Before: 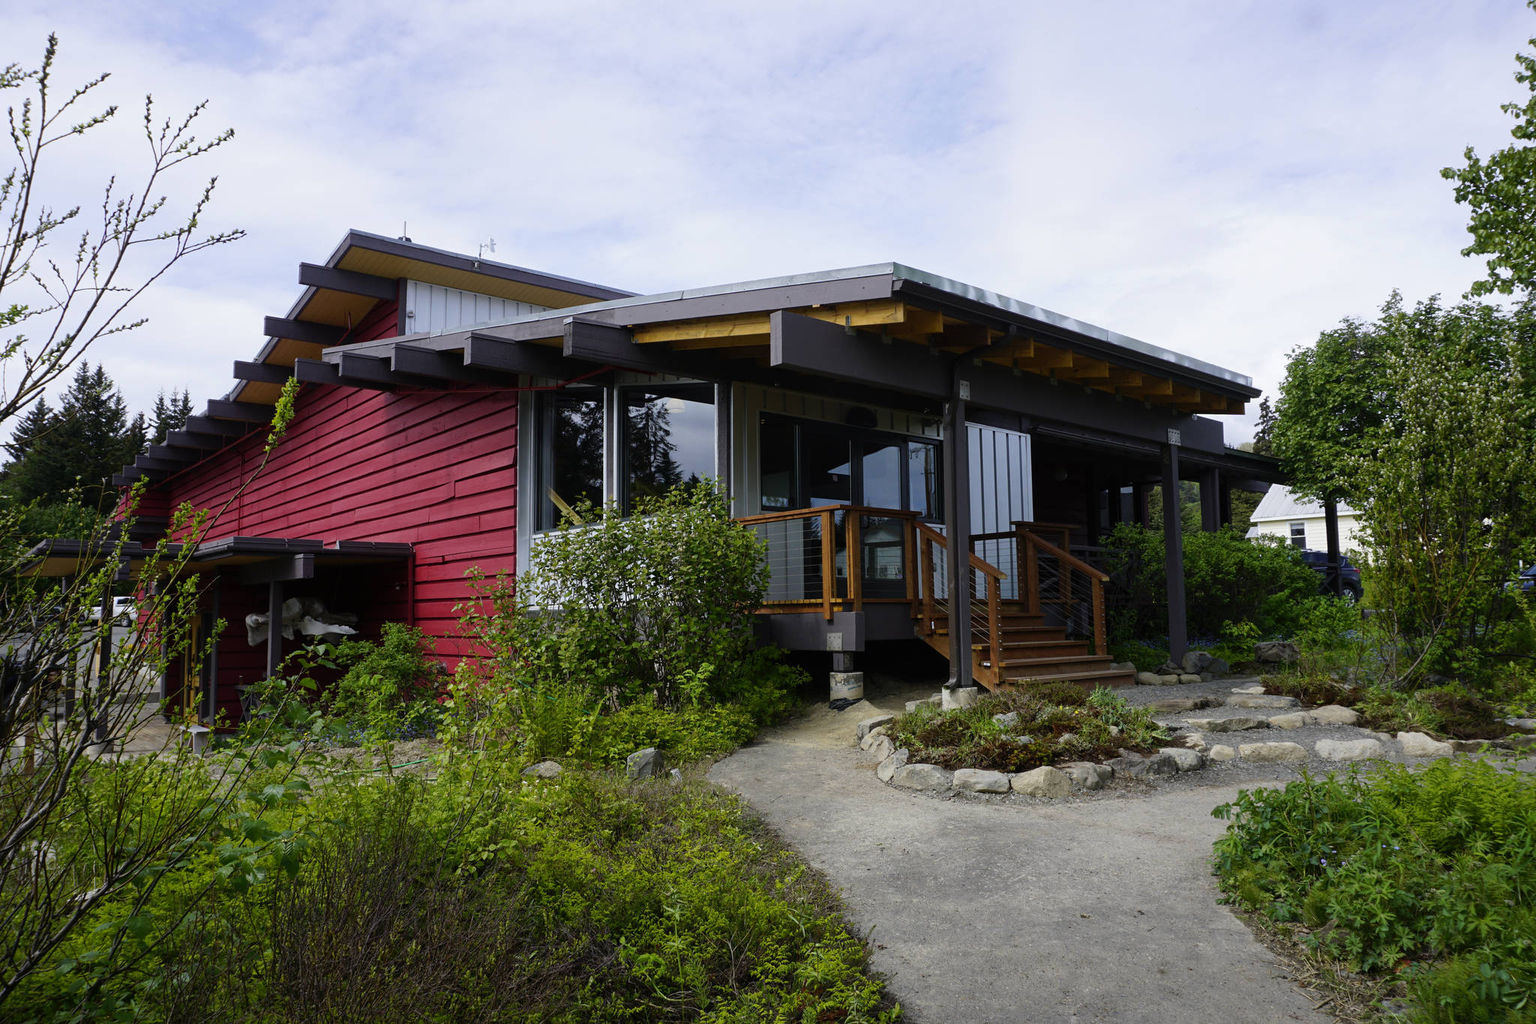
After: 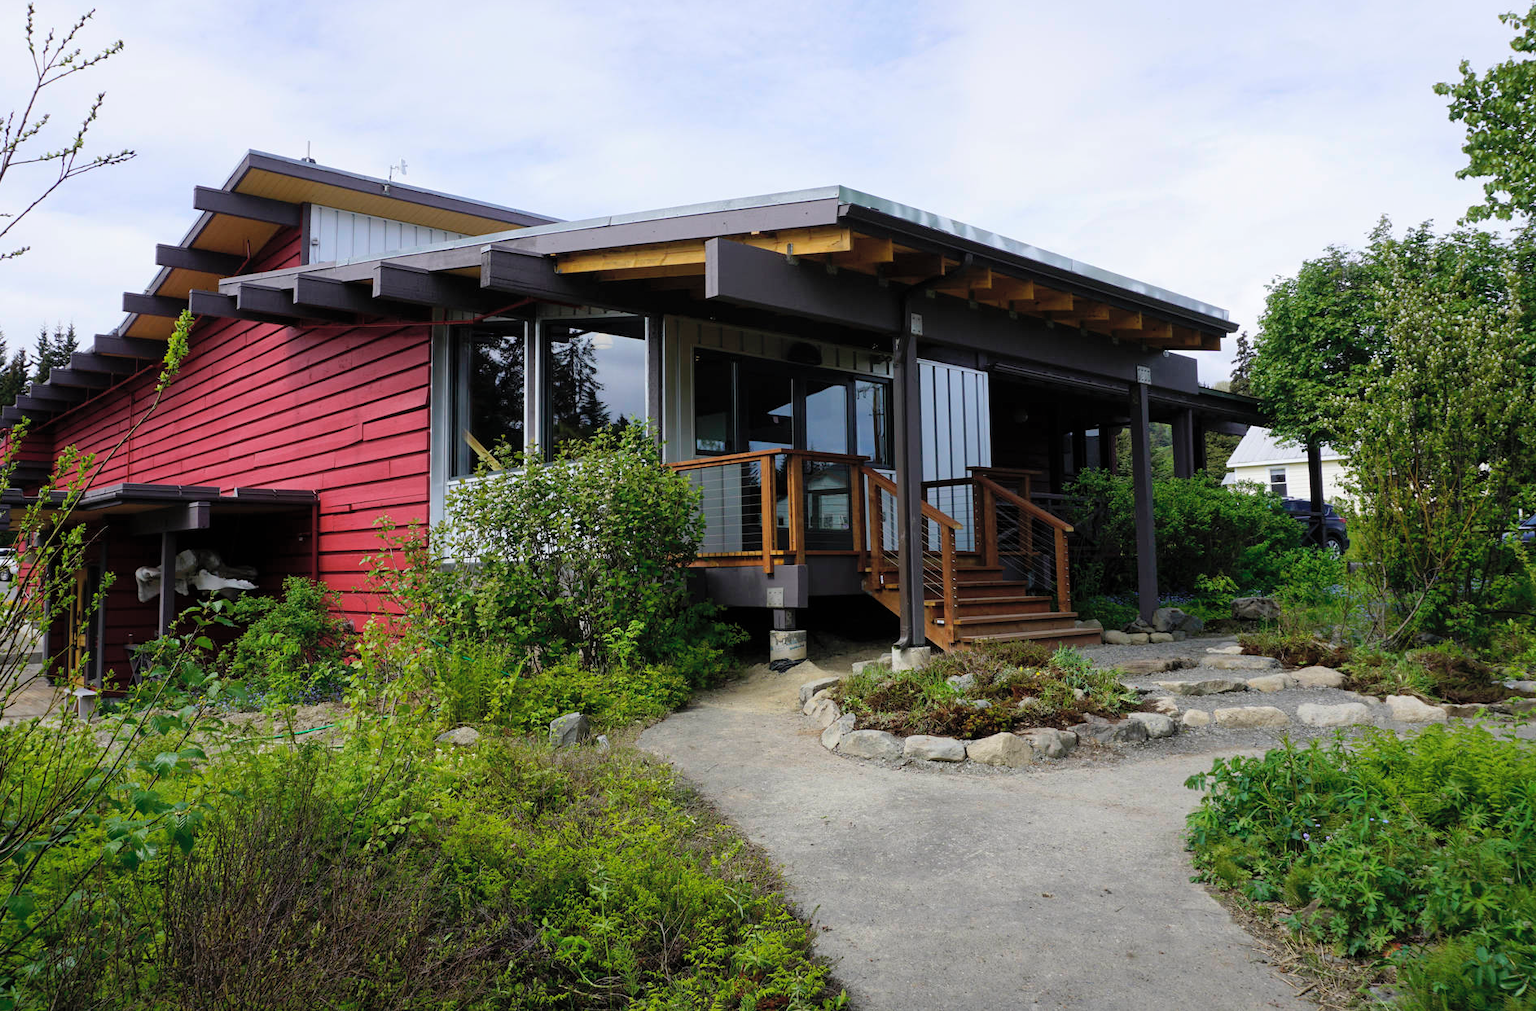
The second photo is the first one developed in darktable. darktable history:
contrast equalizer: y [[0.5 ×6], [0.5 ×6], [0.5, 0.5, 0.501, 0.545, 0.707, 0.863], [0 ×6], [0 ×6]]
crop and rotate: left 7.902%, top 8.957%
contrast brightness saturation: brightness 0.148
